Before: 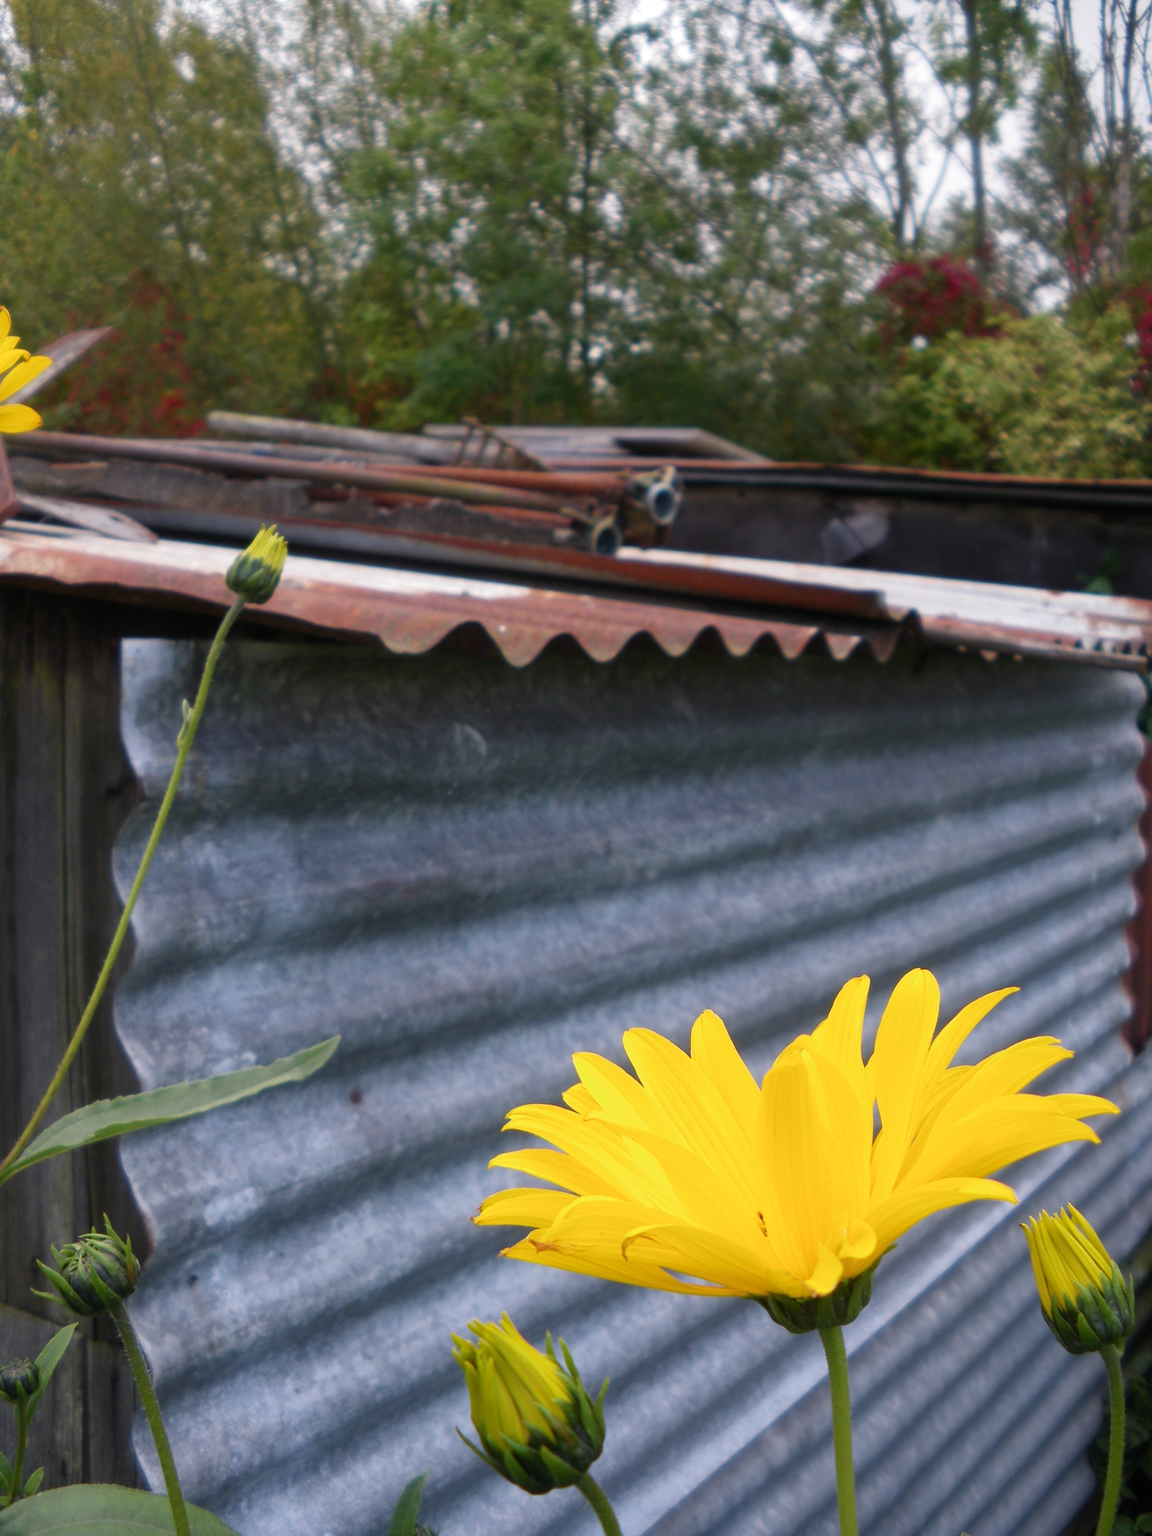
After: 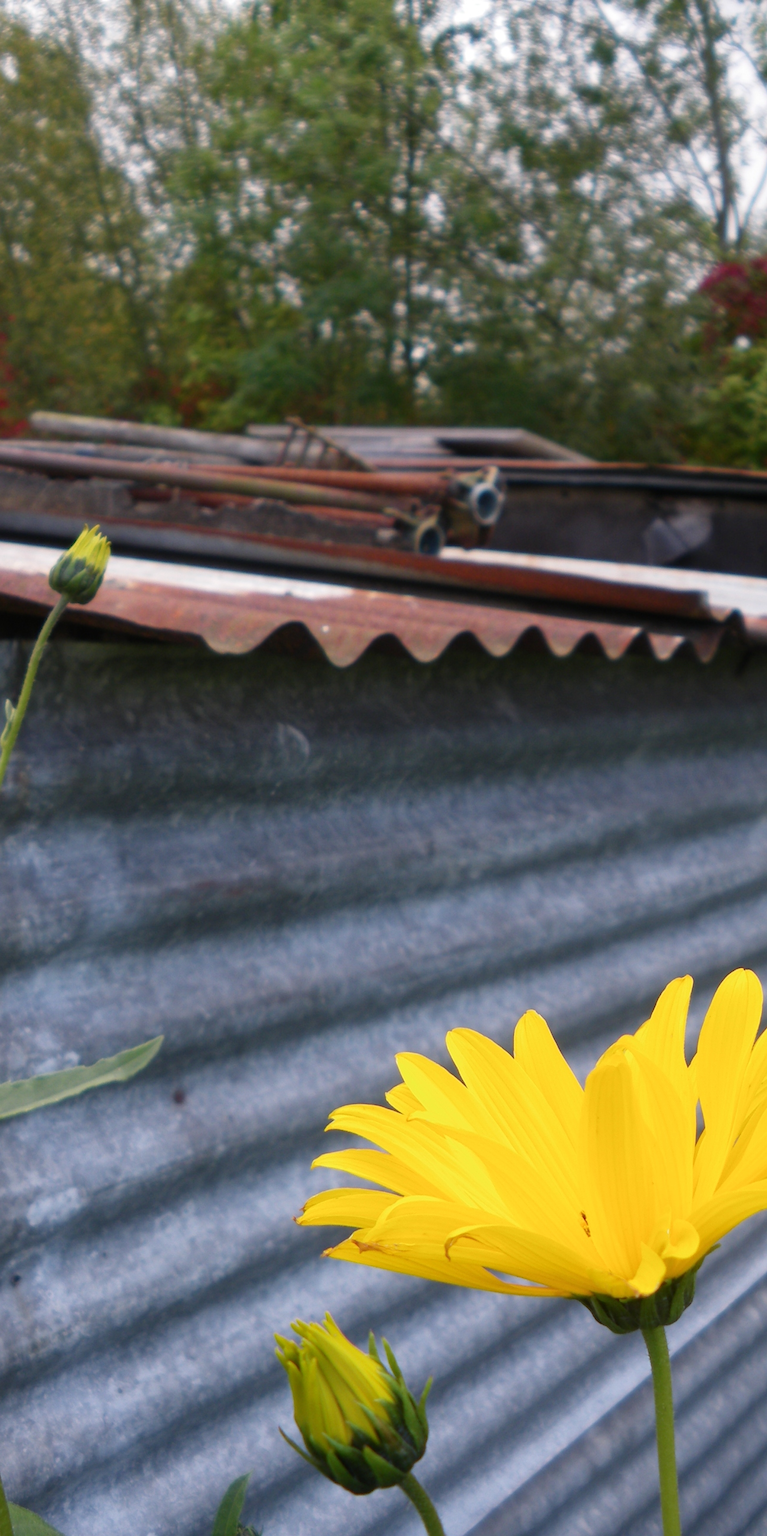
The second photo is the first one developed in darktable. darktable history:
crop: left 15.419%, right 17.914%
